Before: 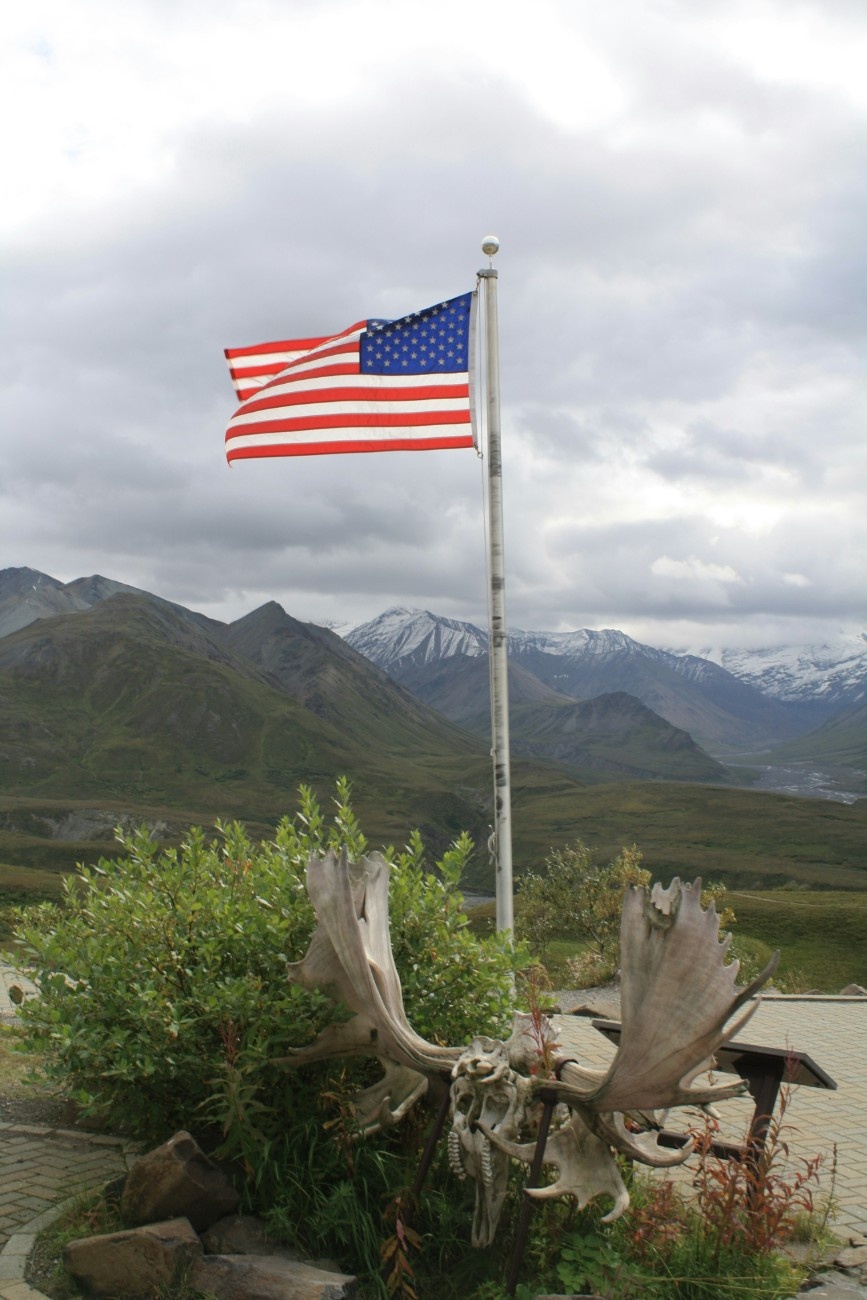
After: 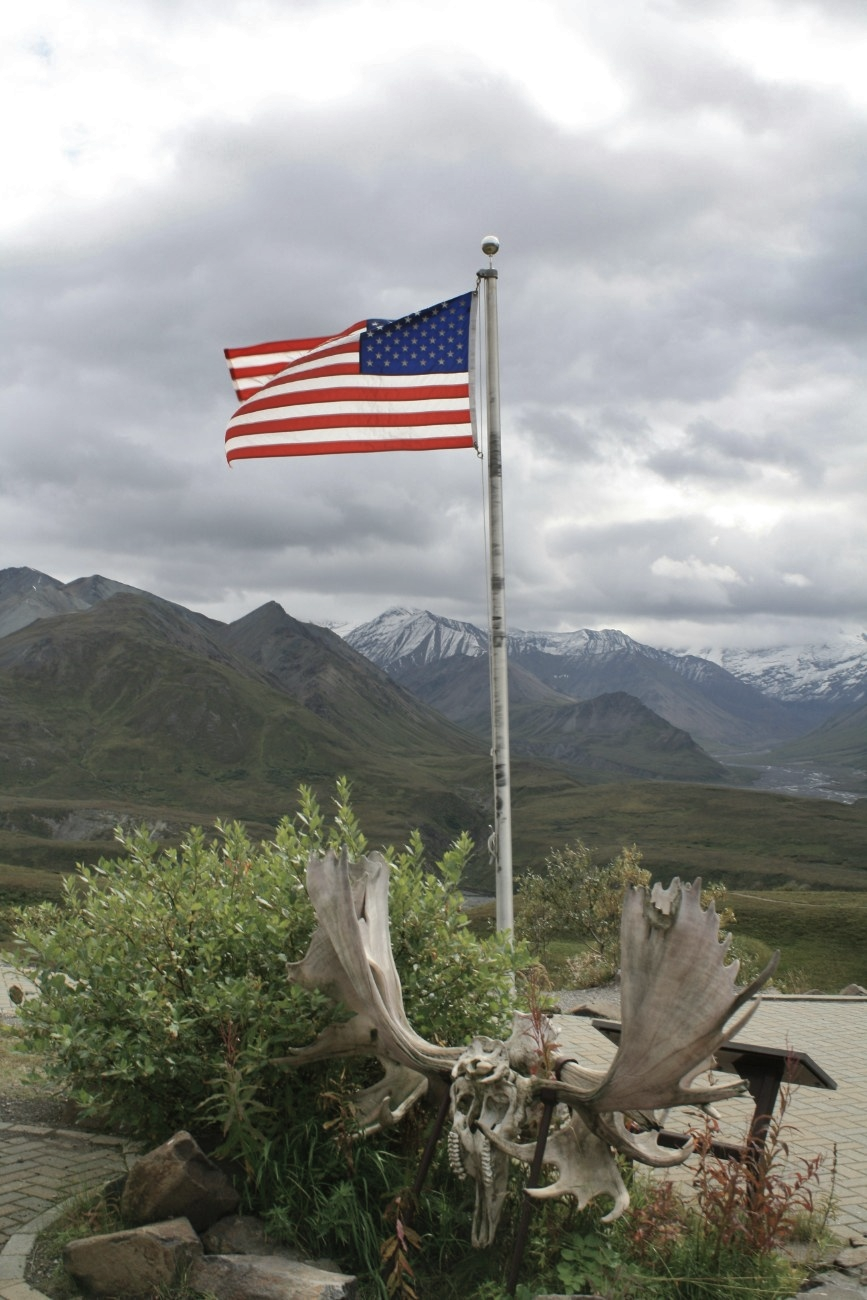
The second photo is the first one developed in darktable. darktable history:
shadows and highlights: low approximation 0.01, soften with gaussian
contrast brightness saturation: contrast 0.06, brightness -0.01, saturation -0.23
